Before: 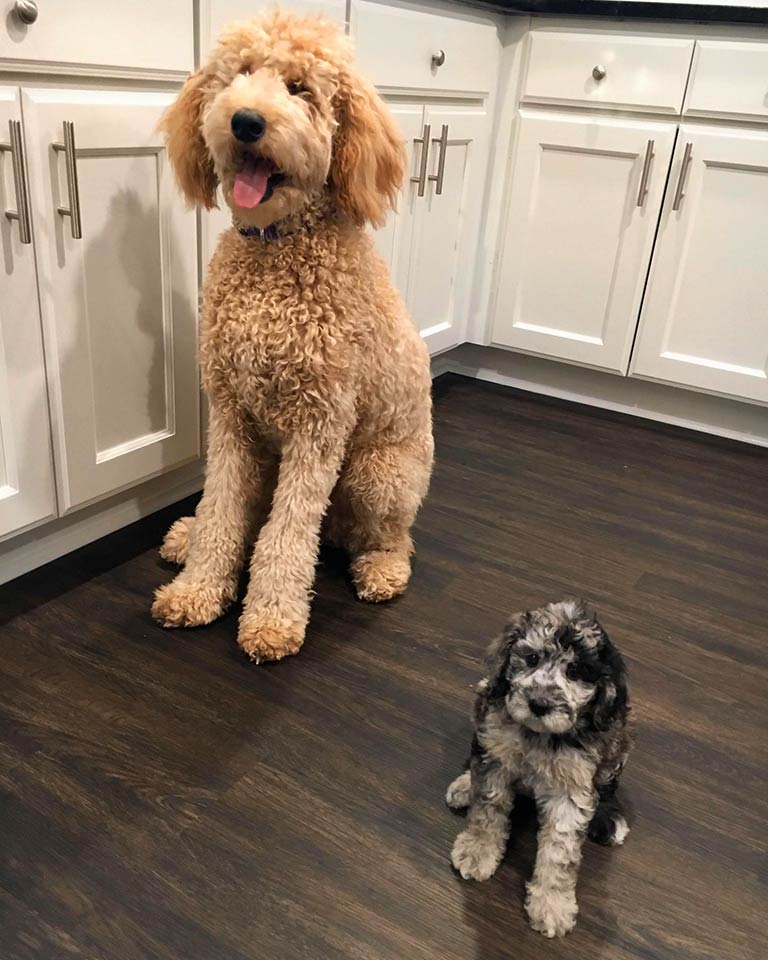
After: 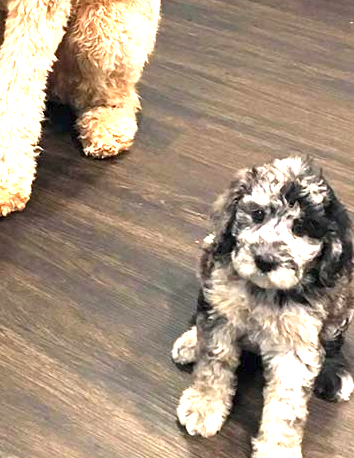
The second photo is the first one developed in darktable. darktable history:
exposure: exposure 1.999 EV, compensate highlight preservation false
crop: left 35.788%, top 46.267%, right 18.069%, bottom 5.997%
